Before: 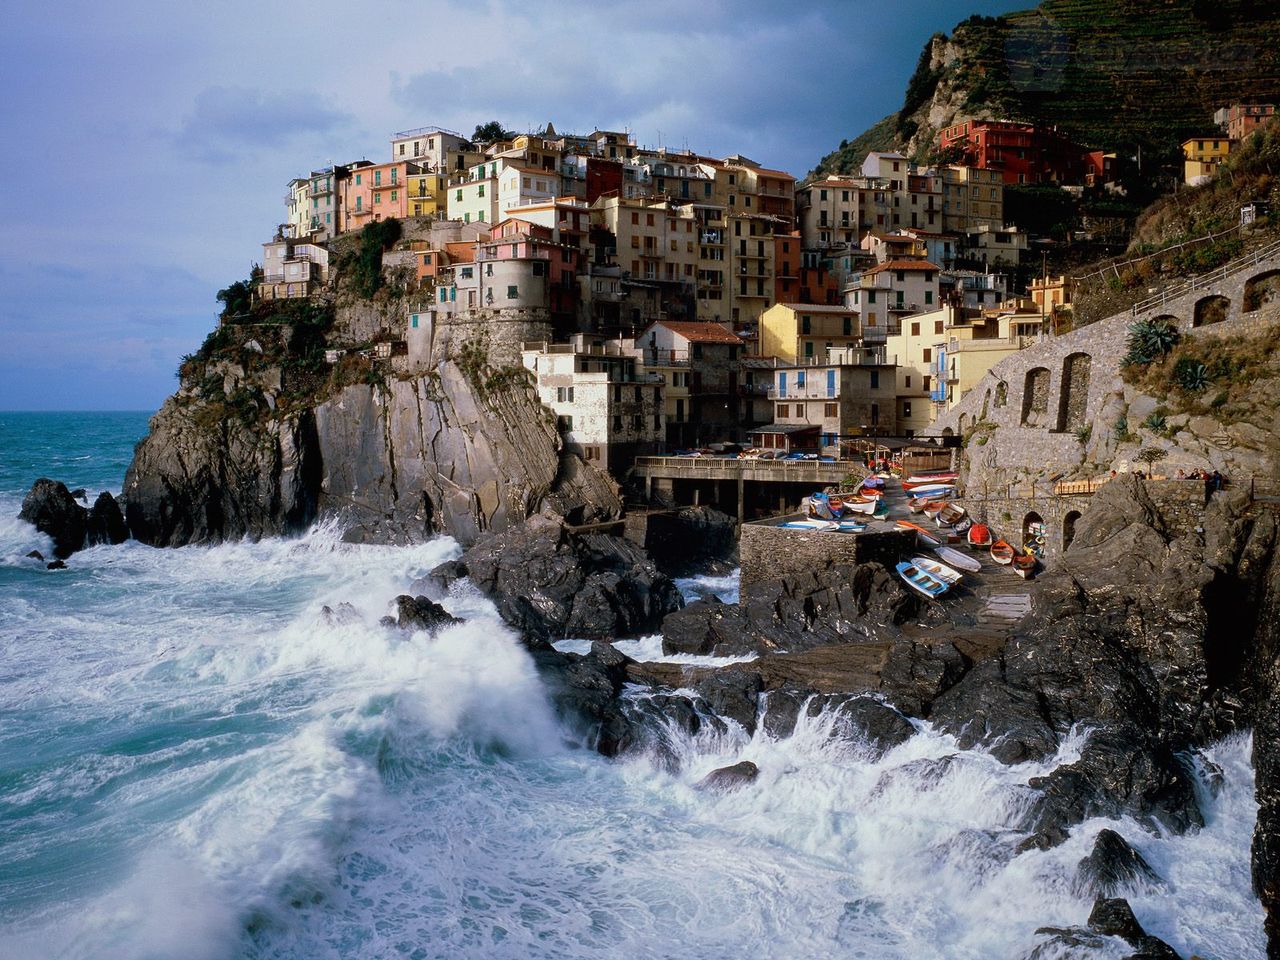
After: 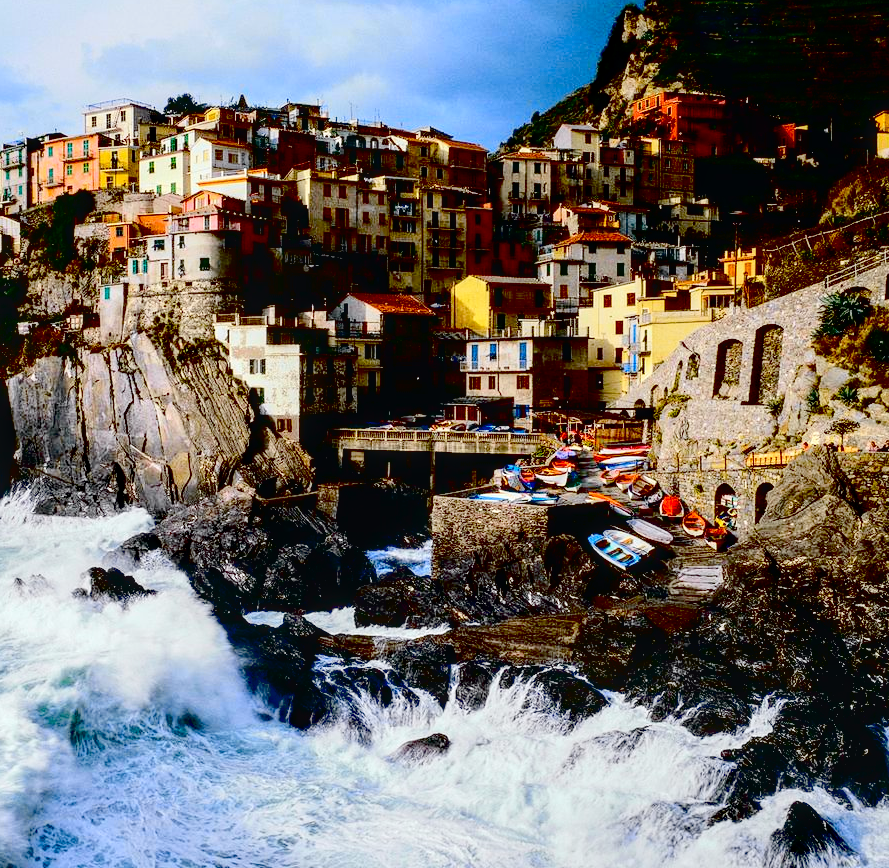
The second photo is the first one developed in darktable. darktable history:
crop and rotate: left 24.088%, top 2.998%, right 6.459%, bottom 6.537%
tone curve: curves: ch0 [(0, 0) (0.11, 0.061) (0.256, 0.259) (0.398, 0.494) (0.498, 0.611) (0.65, 0.757) (0.835, 0.883) (1, 0.961)]; ch1 [(0, 0) (0.346, 0.307) (0.408, 0.369) (0.453, 0.457) (0.482, 0.479) (0.502, 0.498) (0.521, 0.51) (0.553, 0.554) (0.618, 0.65) (0.693, 0.727) (1, 1)]; ch2 [(0, 0) (0.366, 0.337) (0.434, 0.46) (0.485, 0.494) (0.5, 0.494) (0.511, 0.508) (0.537, 0.55) (0.579, 0.599) (0.621, 0.693) (1, 1)], color space Lab, independent channels, preserve colors none
local contrast: detail 130%
exposure: black level correction 0.04, exposure 0.499 EV, compensate highlight preservation false
